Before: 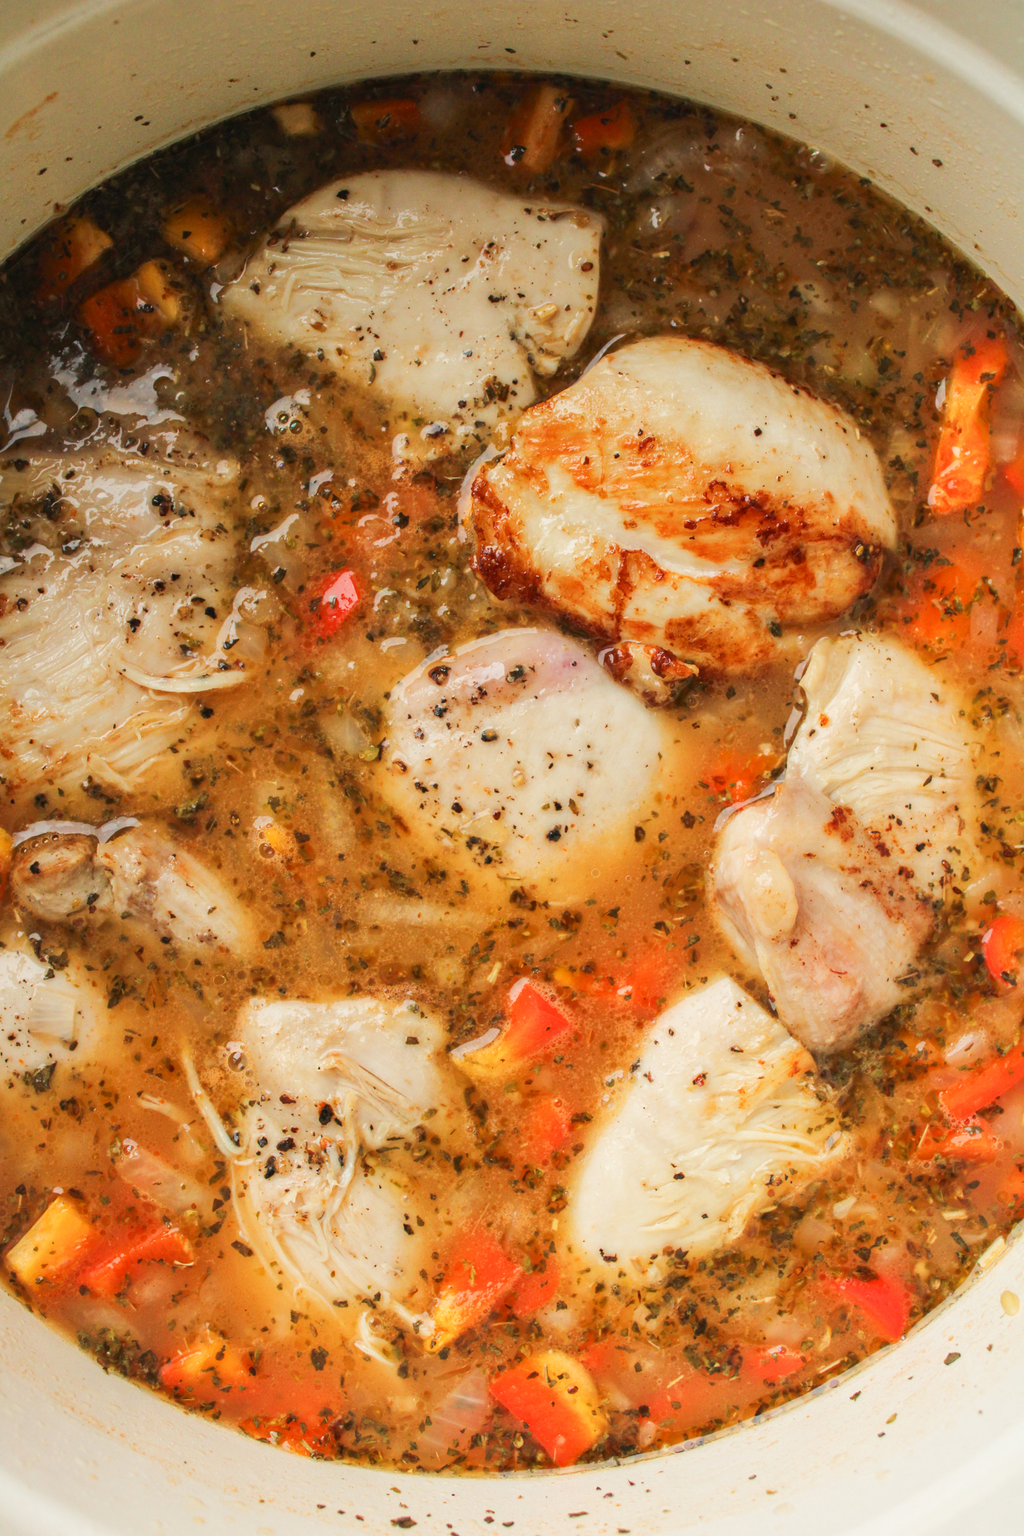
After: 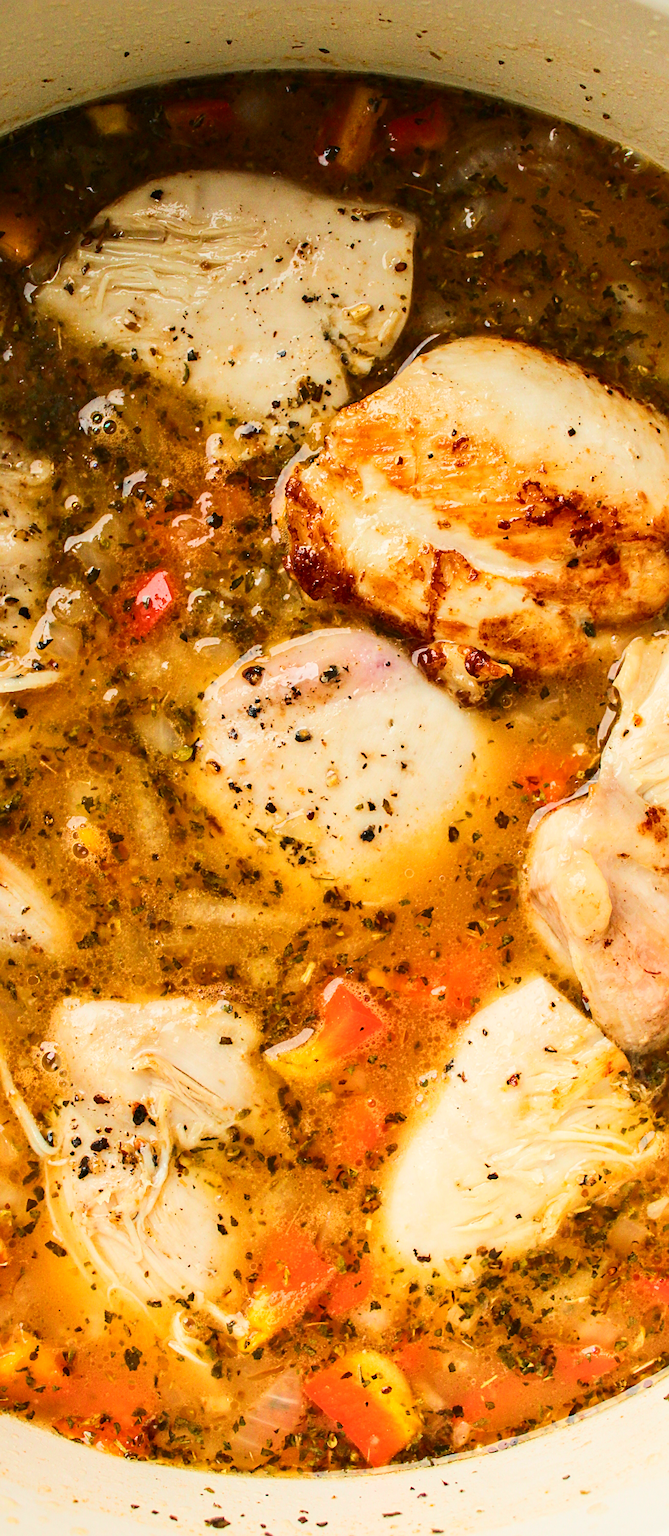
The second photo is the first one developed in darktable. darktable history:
contrast brightness saturation: contrast 0.221
crop and rotate: left 18.24%, right 16.412%
sharpen: on, module defaults
color balance rgb: perceptual saturation grading › global saturation 0.203%, global vibrance 40.973%
